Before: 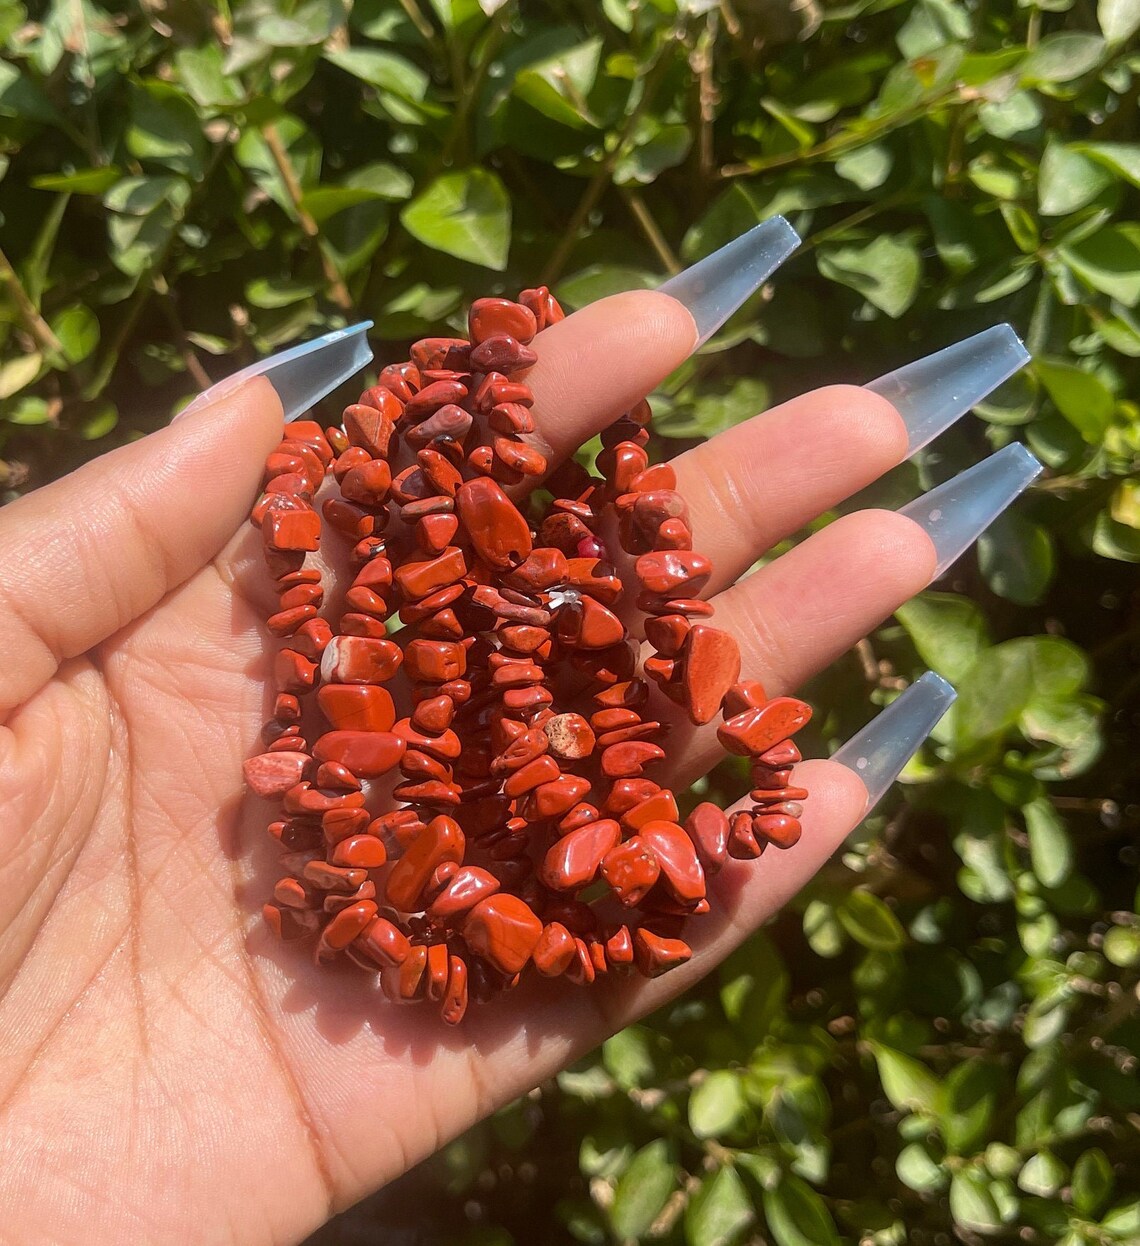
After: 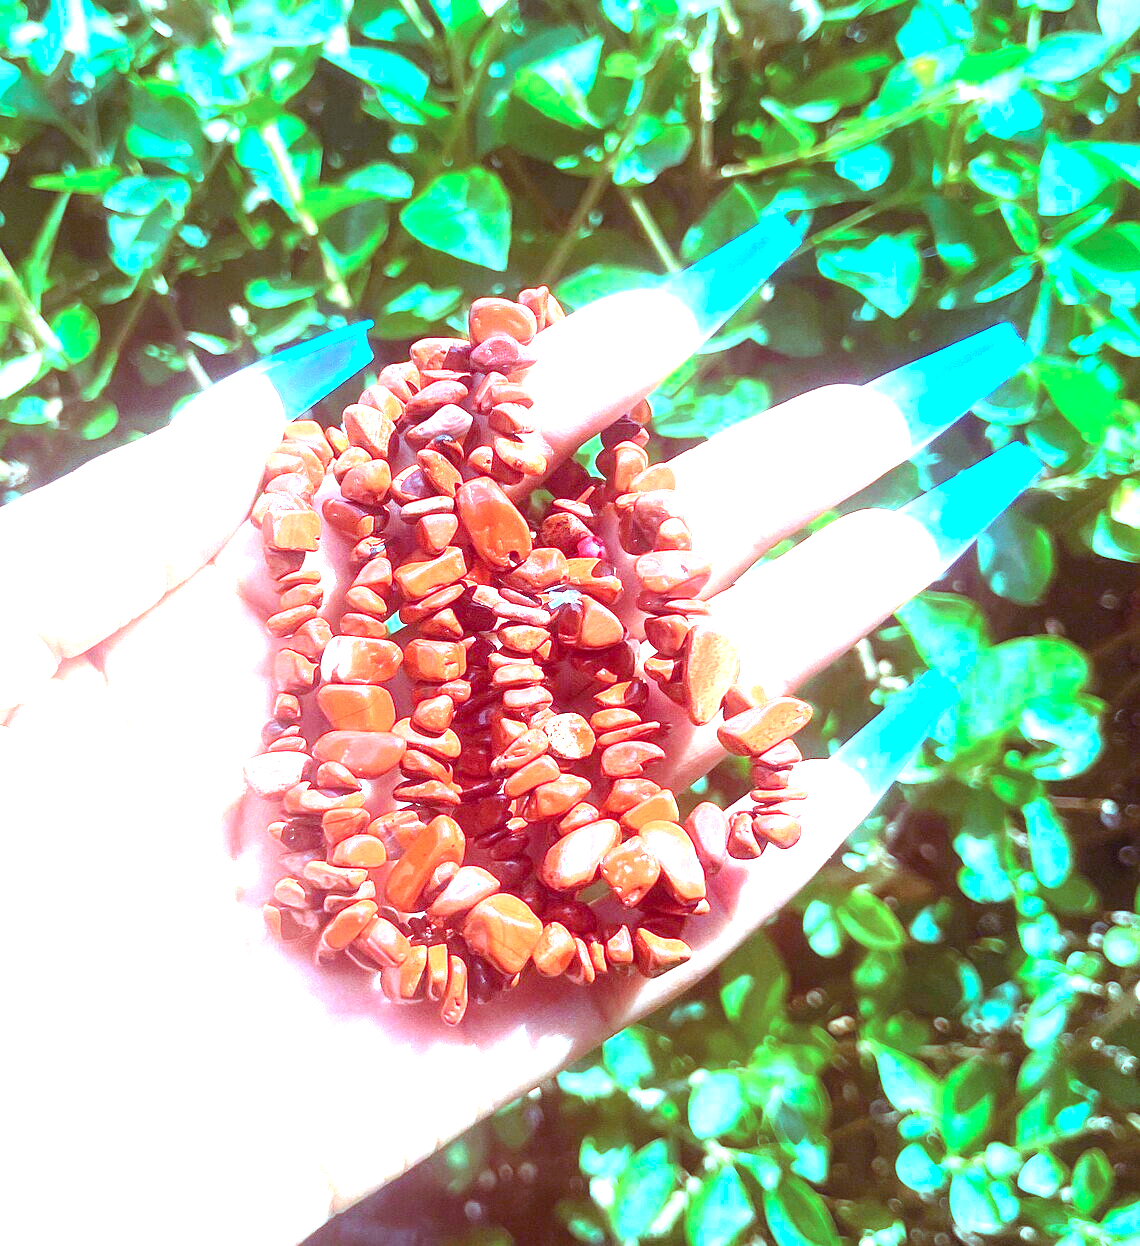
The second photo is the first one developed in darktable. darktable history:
exposure: black level correction 0, exposure 2.327 EV, compensate exposure bias true, compensate highlight preservation false
color balance rgb: shadows lift › luminance 0.49%, shadows lift › chroma 6.83%, shadows lift › hue 300.29°, power › hue 208.98°, highlights gain › luminance 20.24%, highlights gain › chroma 13.17%, highlights gain › hue 173.85°, perceptual saturation grading › global saturation 18.05%
color calibration: output R [1.107, -0.012, -0.003, 0], output B [0, 0, 1.308, 0], illuminant custom, x 0.389, y 0.387, temperature 3838.64 K
